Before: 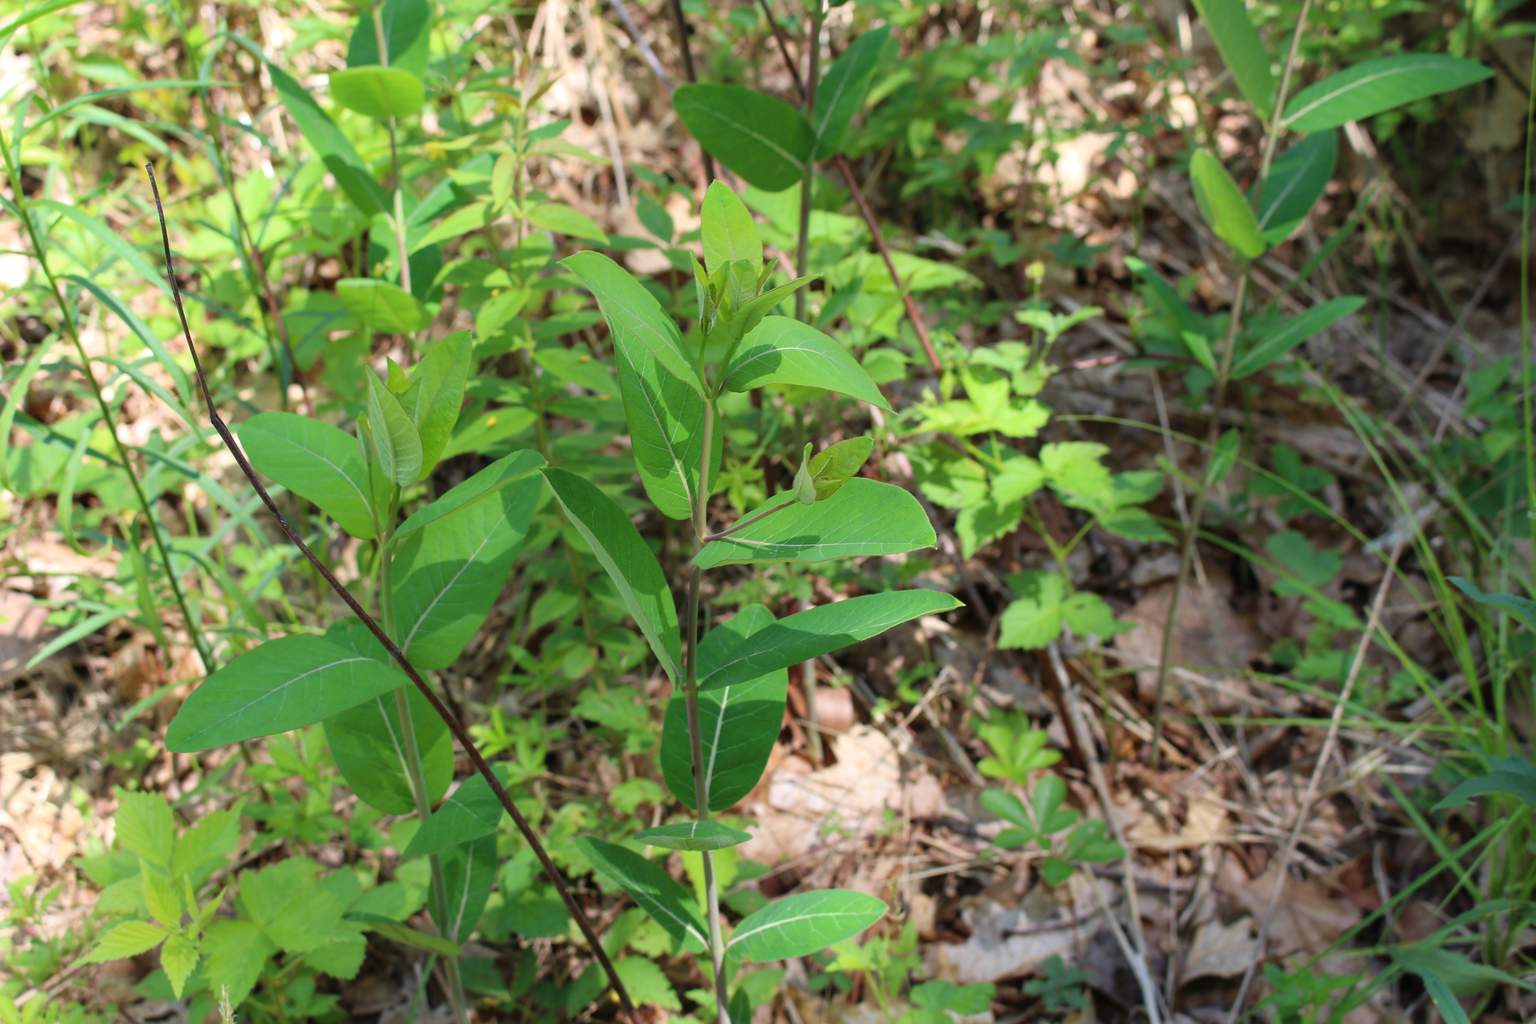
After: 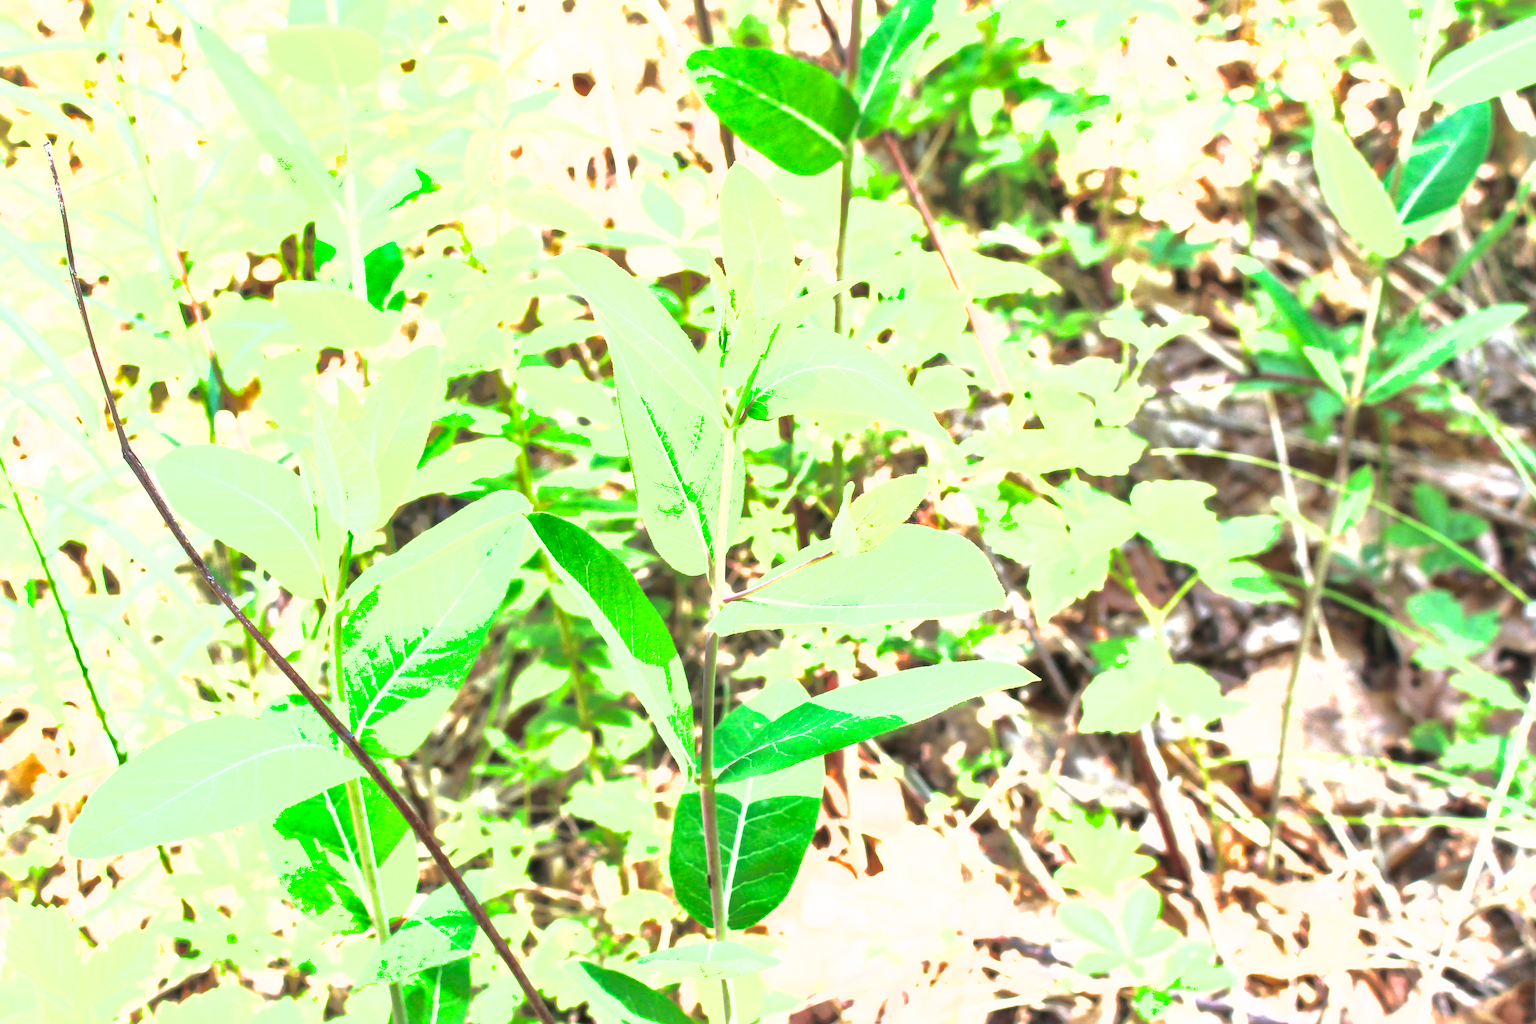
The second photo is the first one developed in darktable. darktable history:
exposure: black level correction 0, exposure 2.088 EV, compensate exposure bias true, compensate highlight preservation false
crop and rotate: left 7.196%, top 4.574%, right 10.605%, bottom 13.178%
tone equalizer: -8 EV -0.75 EV, -7 EV -0.7 EV, -6 EV -0.6 EV, -5 EV -0.4 EV, -3 EV 0.4 EV, -2 EV 0.6 EV, -1 EV 0.7 EV, +0 EV 0.75 EV, edges refinement/feathering 500, mask exposure compensation -1.57 EV, preserve details no
shadows and highlights: on, module defaults
